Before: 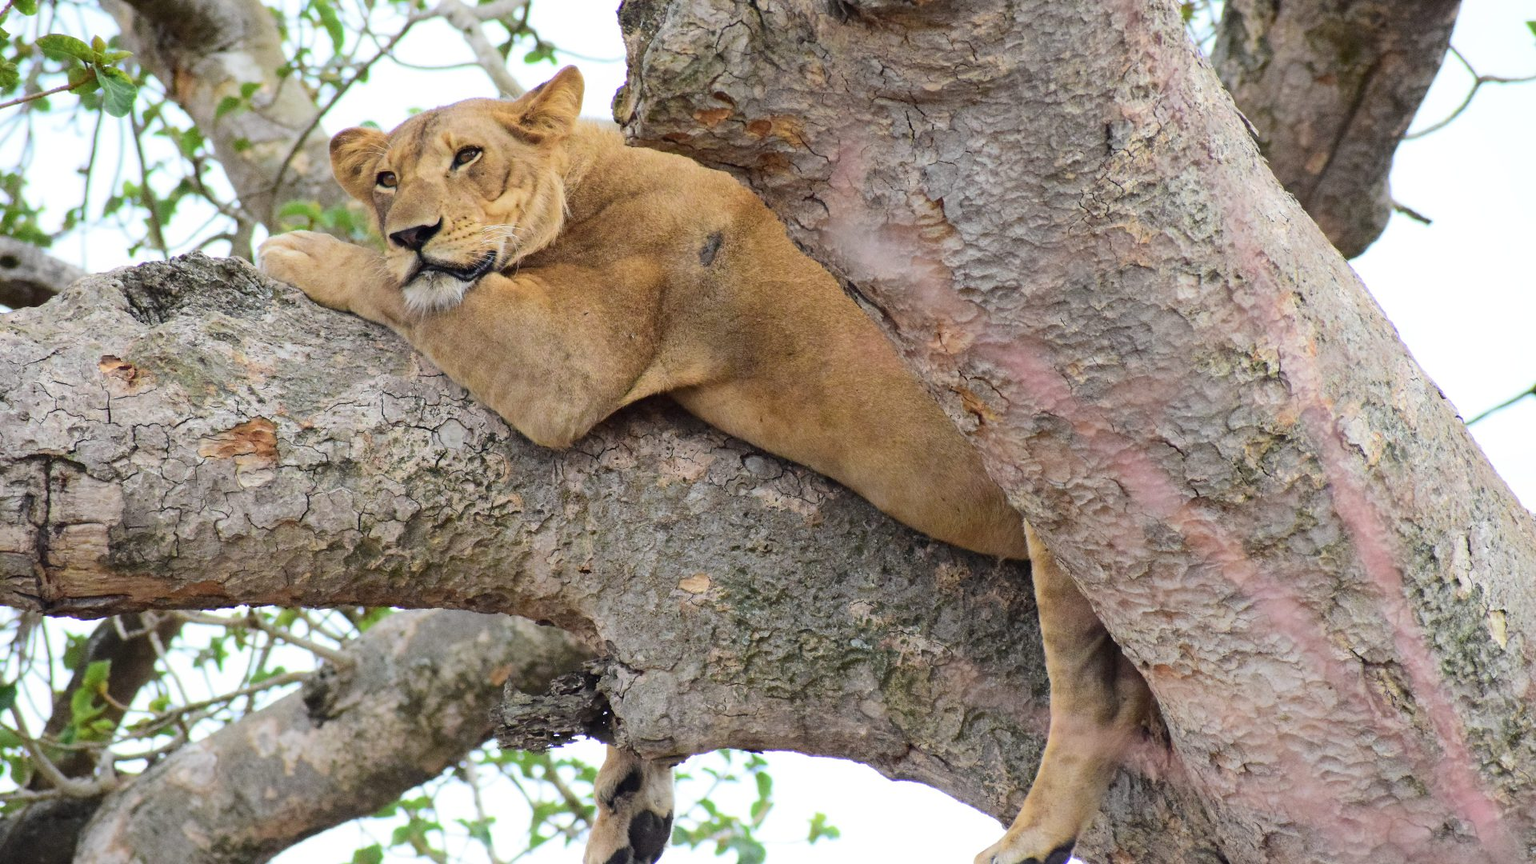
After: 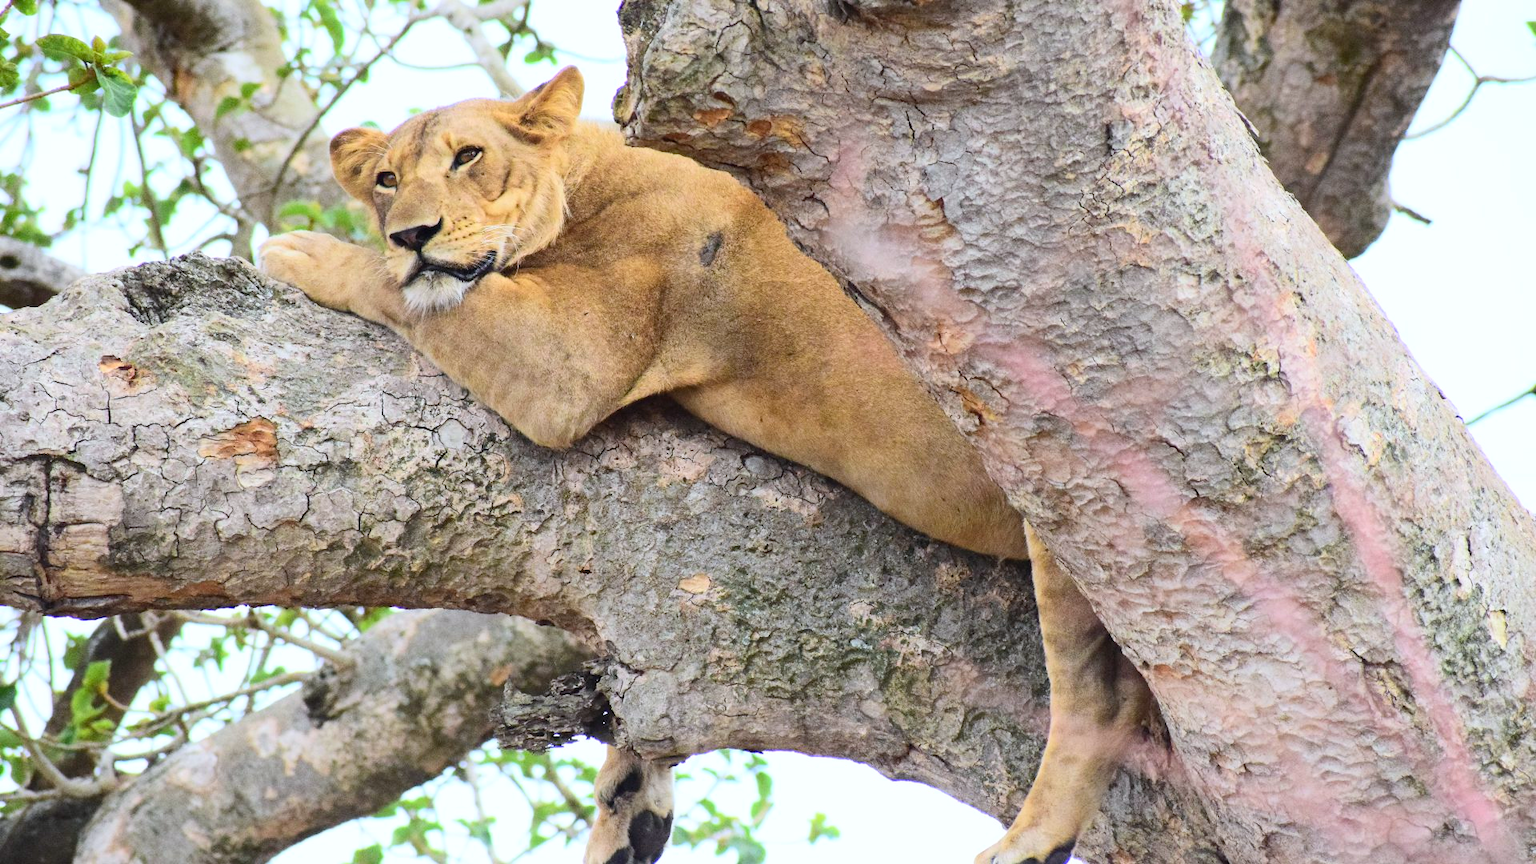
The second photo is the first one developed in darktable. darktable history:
contrast brightness saturation: contrast 0.2, brightness 0.16, saturation 0.22
white balance: red 0.98, blue 1.034
